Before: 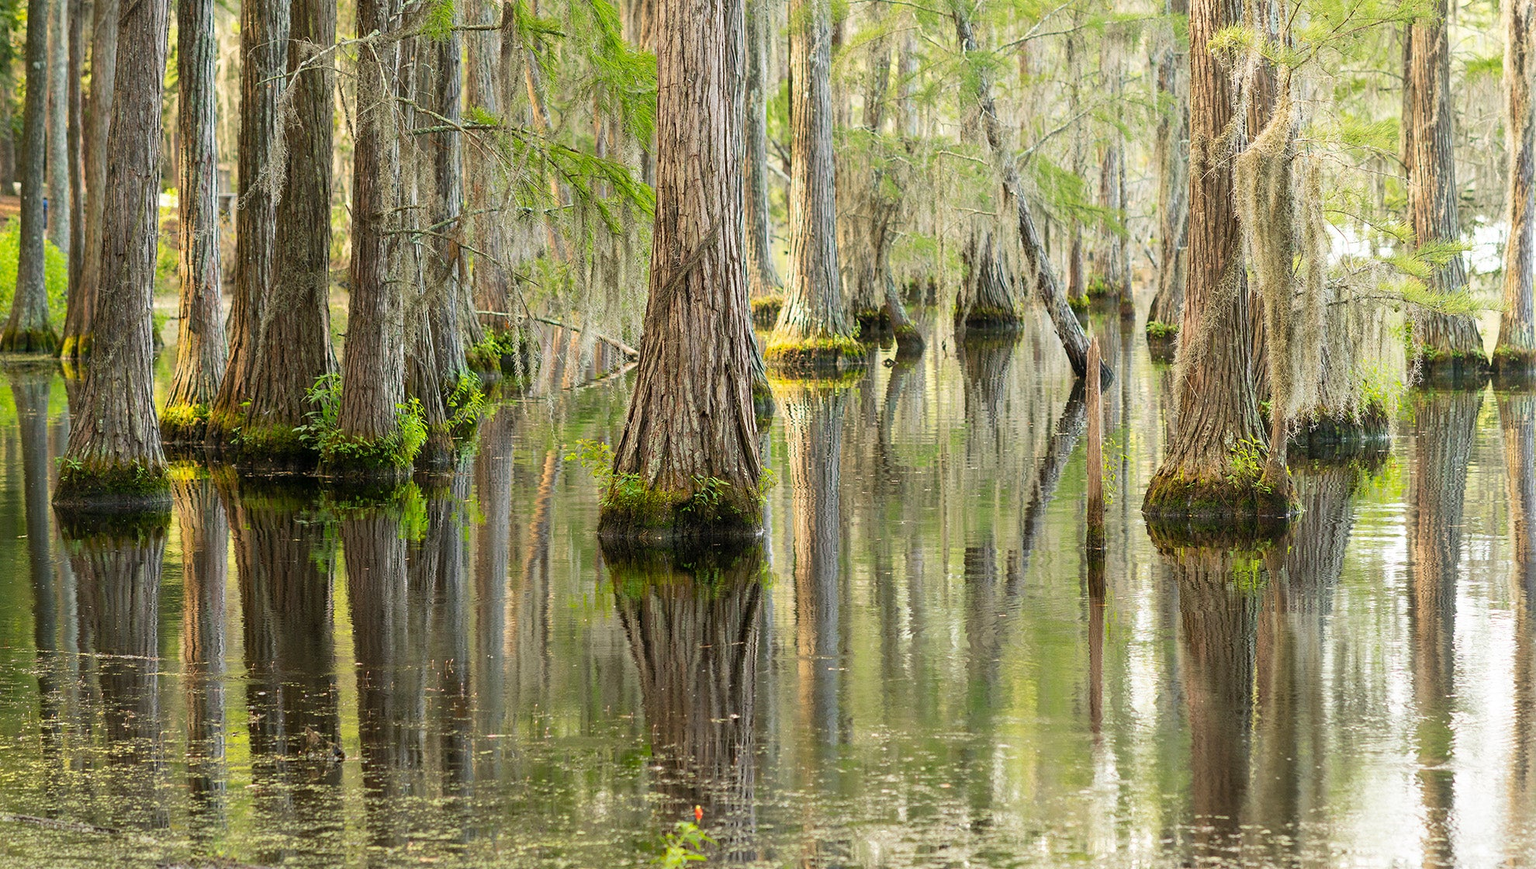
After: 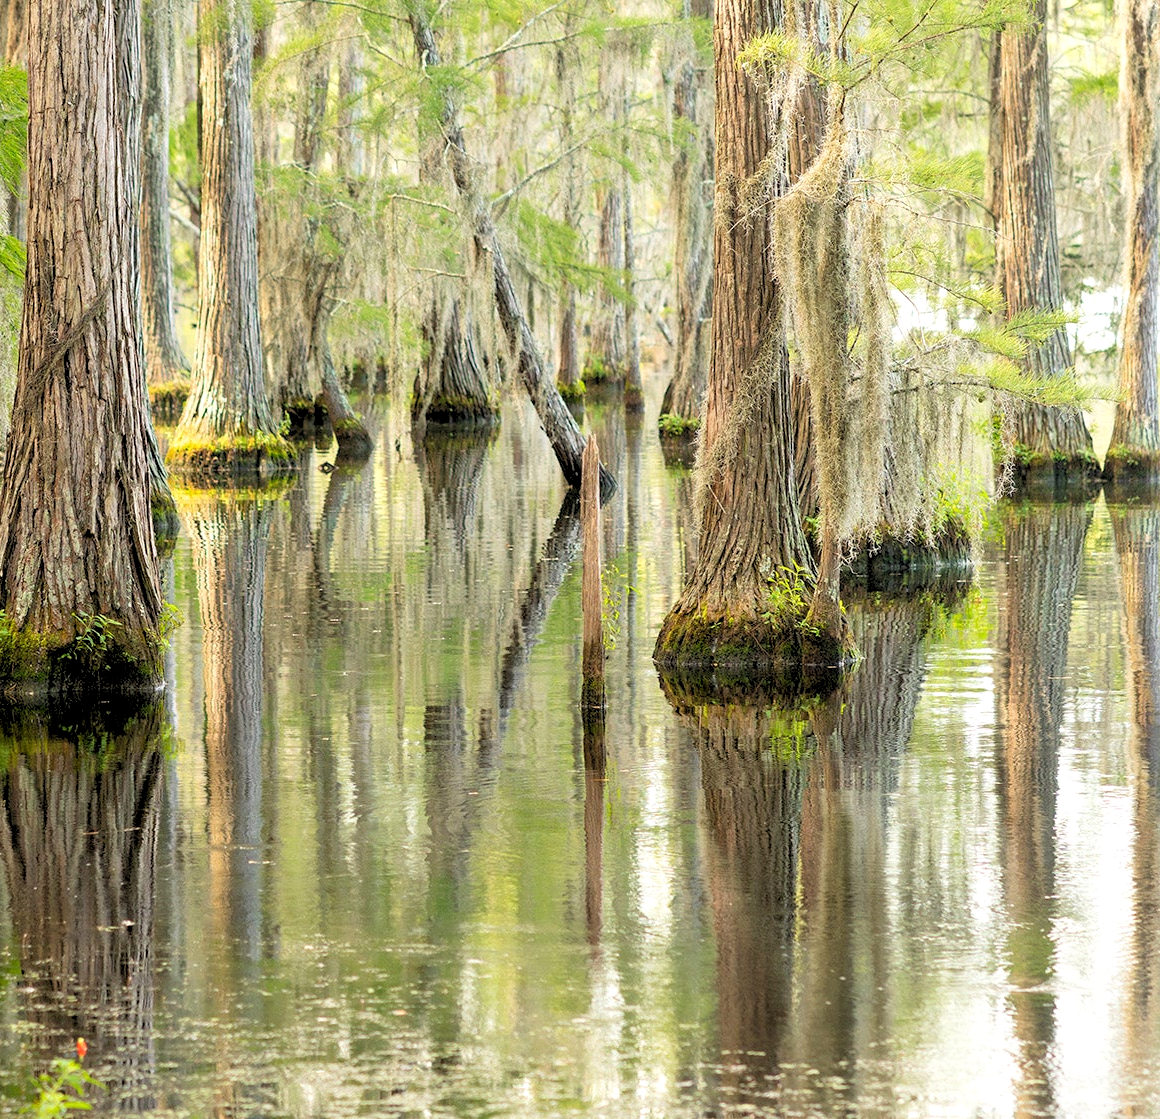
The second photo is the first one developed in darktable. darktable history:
crop: left 41.402%
rgb levels: levels [[0.013, 0.434, 0.89], [0, 0.5, 1], [0, 0.5, 1]]
